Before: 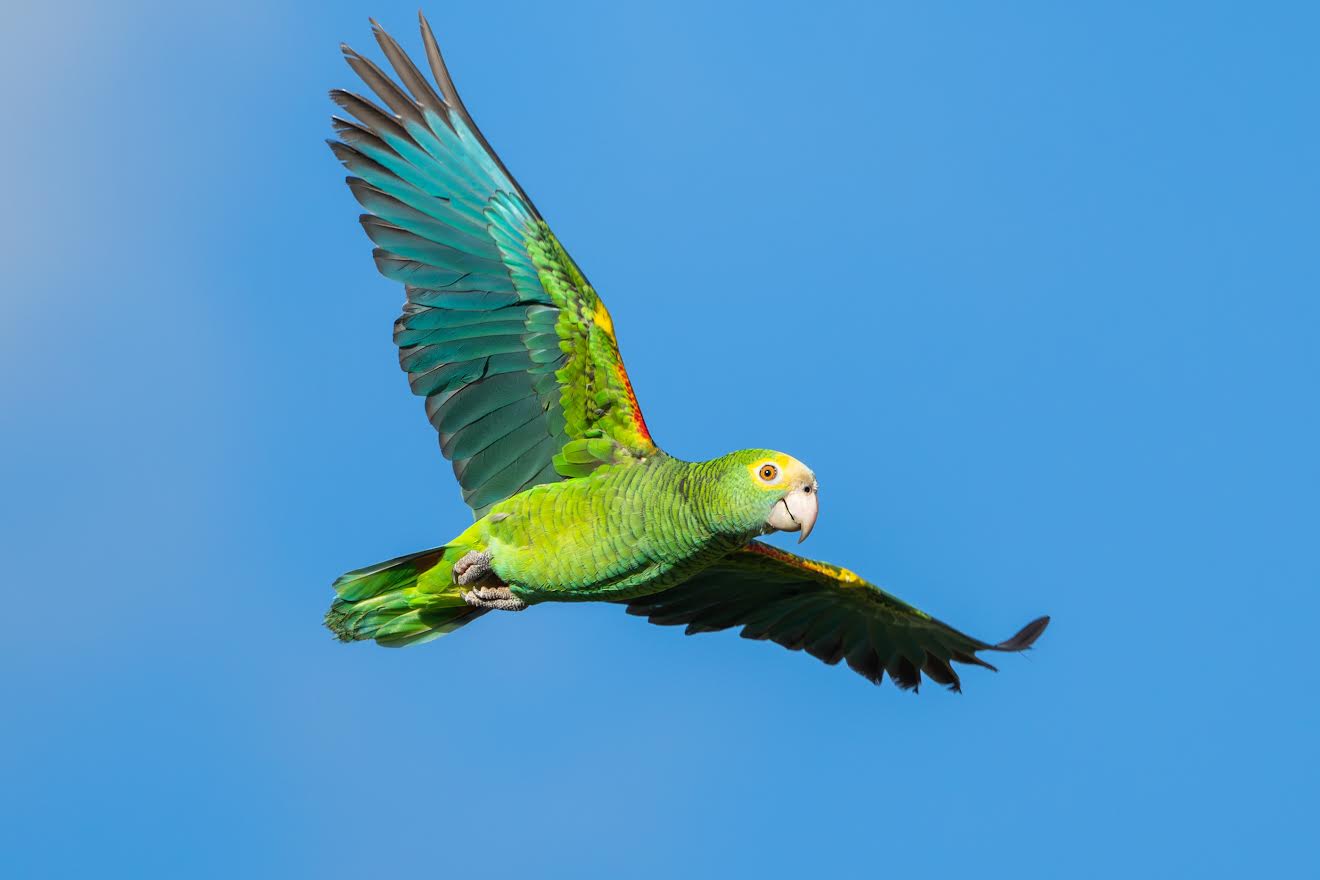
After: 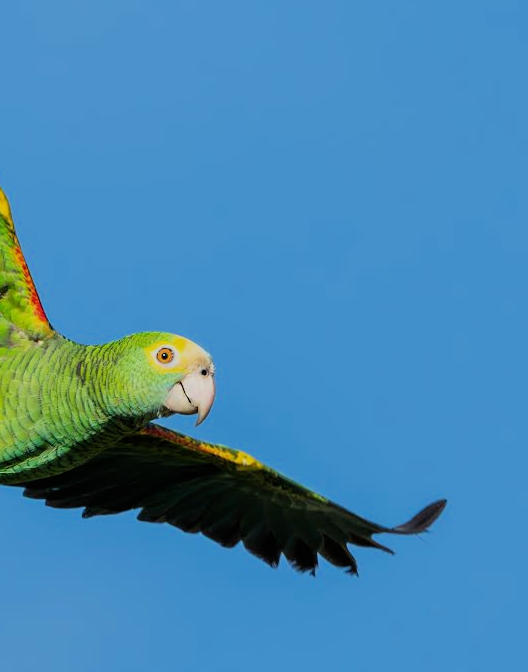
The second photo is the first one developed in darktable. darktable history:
filmic rgb: black relative exposure -7.65 EV, white relative exposure 4.56 EV, hardness 3.61, color science v6 (2022)
crop: left 45.721%, top 13.393%, right 14.118%, bottom 10.01%
